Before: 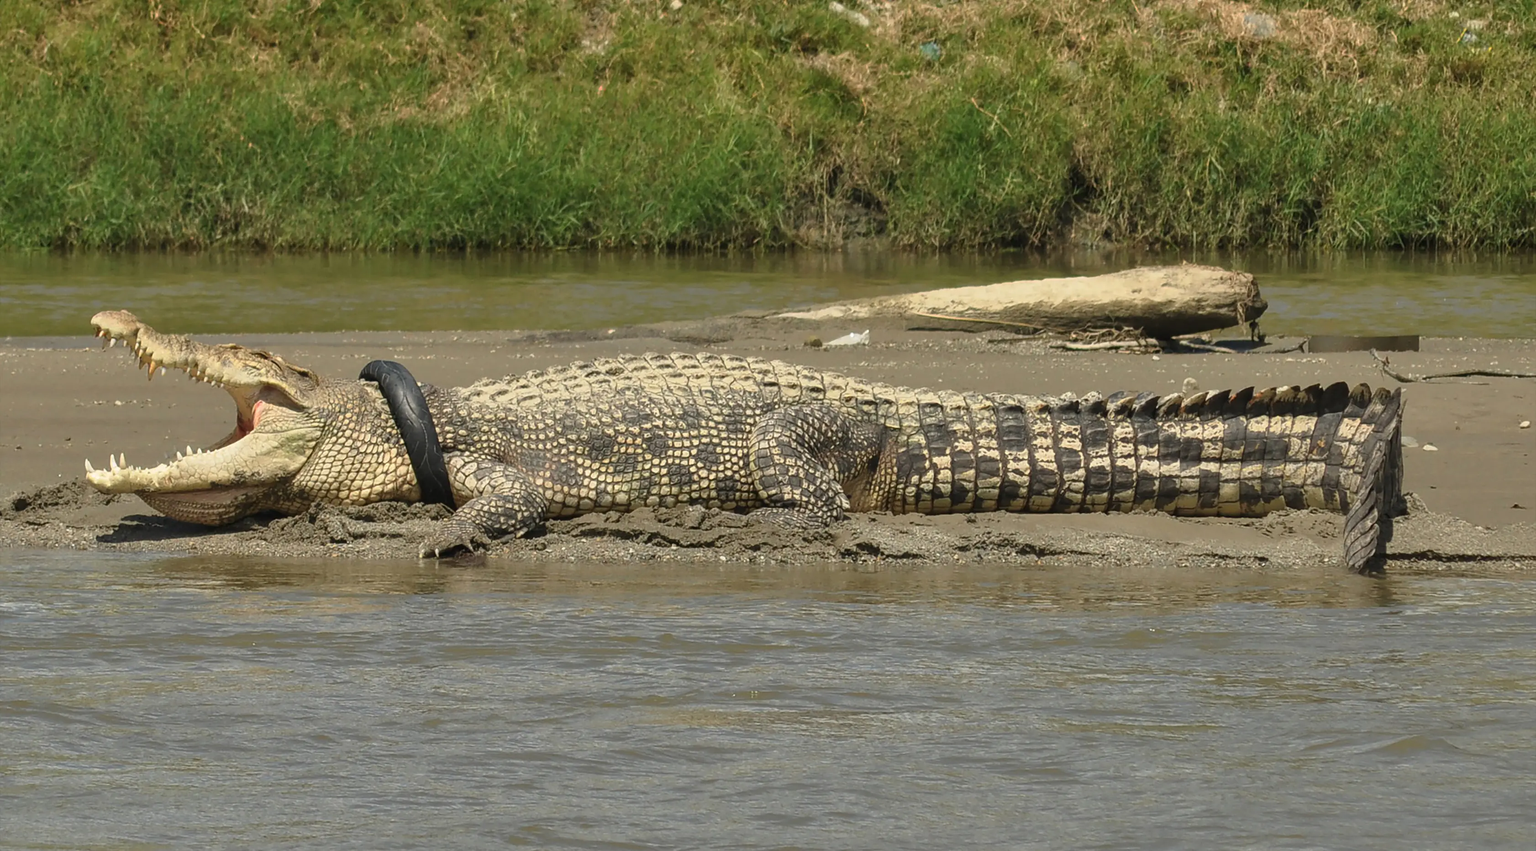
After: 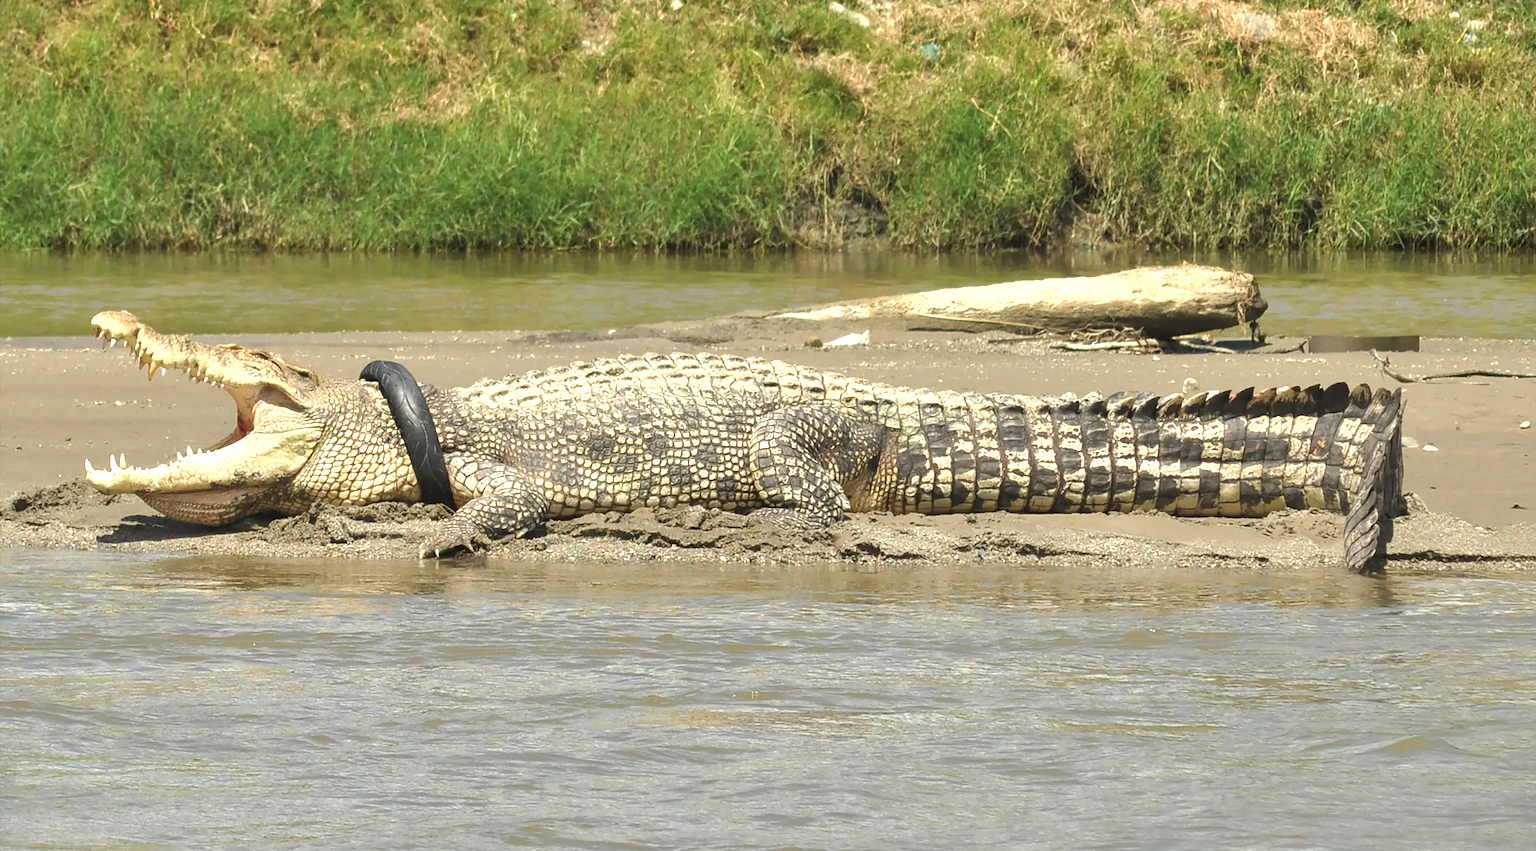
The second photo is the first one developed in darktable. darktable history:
exposure: black level correction 0, exposure 1.001 EV, compensate highlight preservation false
vignetting: fall-off start 100.49%, dithering 8-bit output, unbound false
